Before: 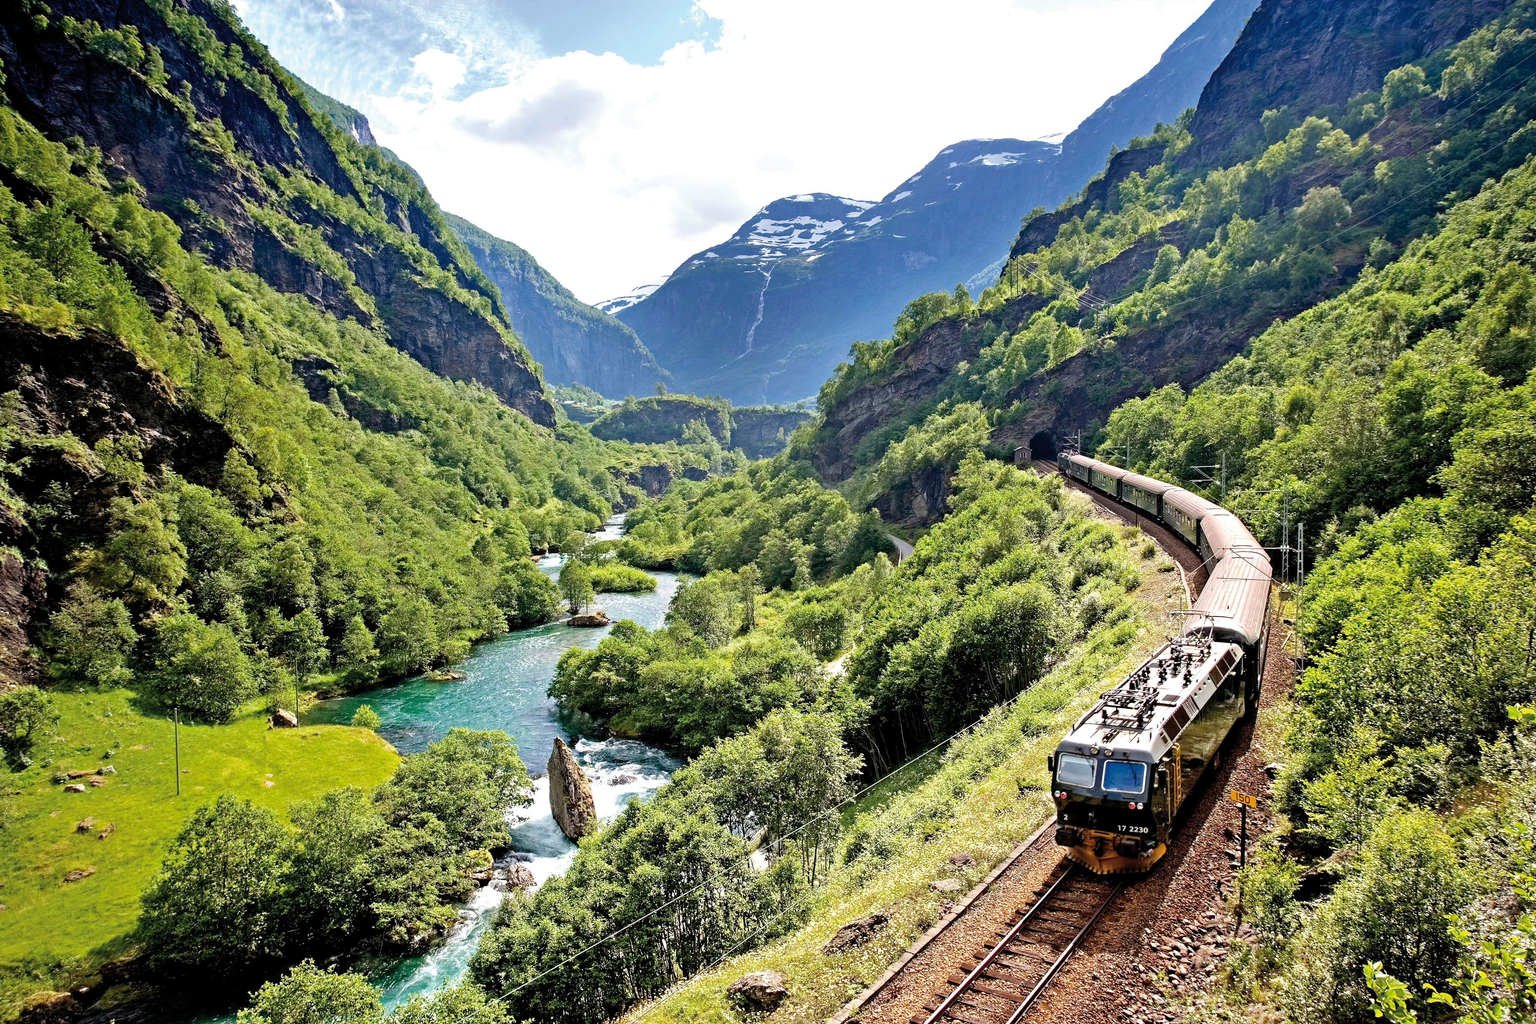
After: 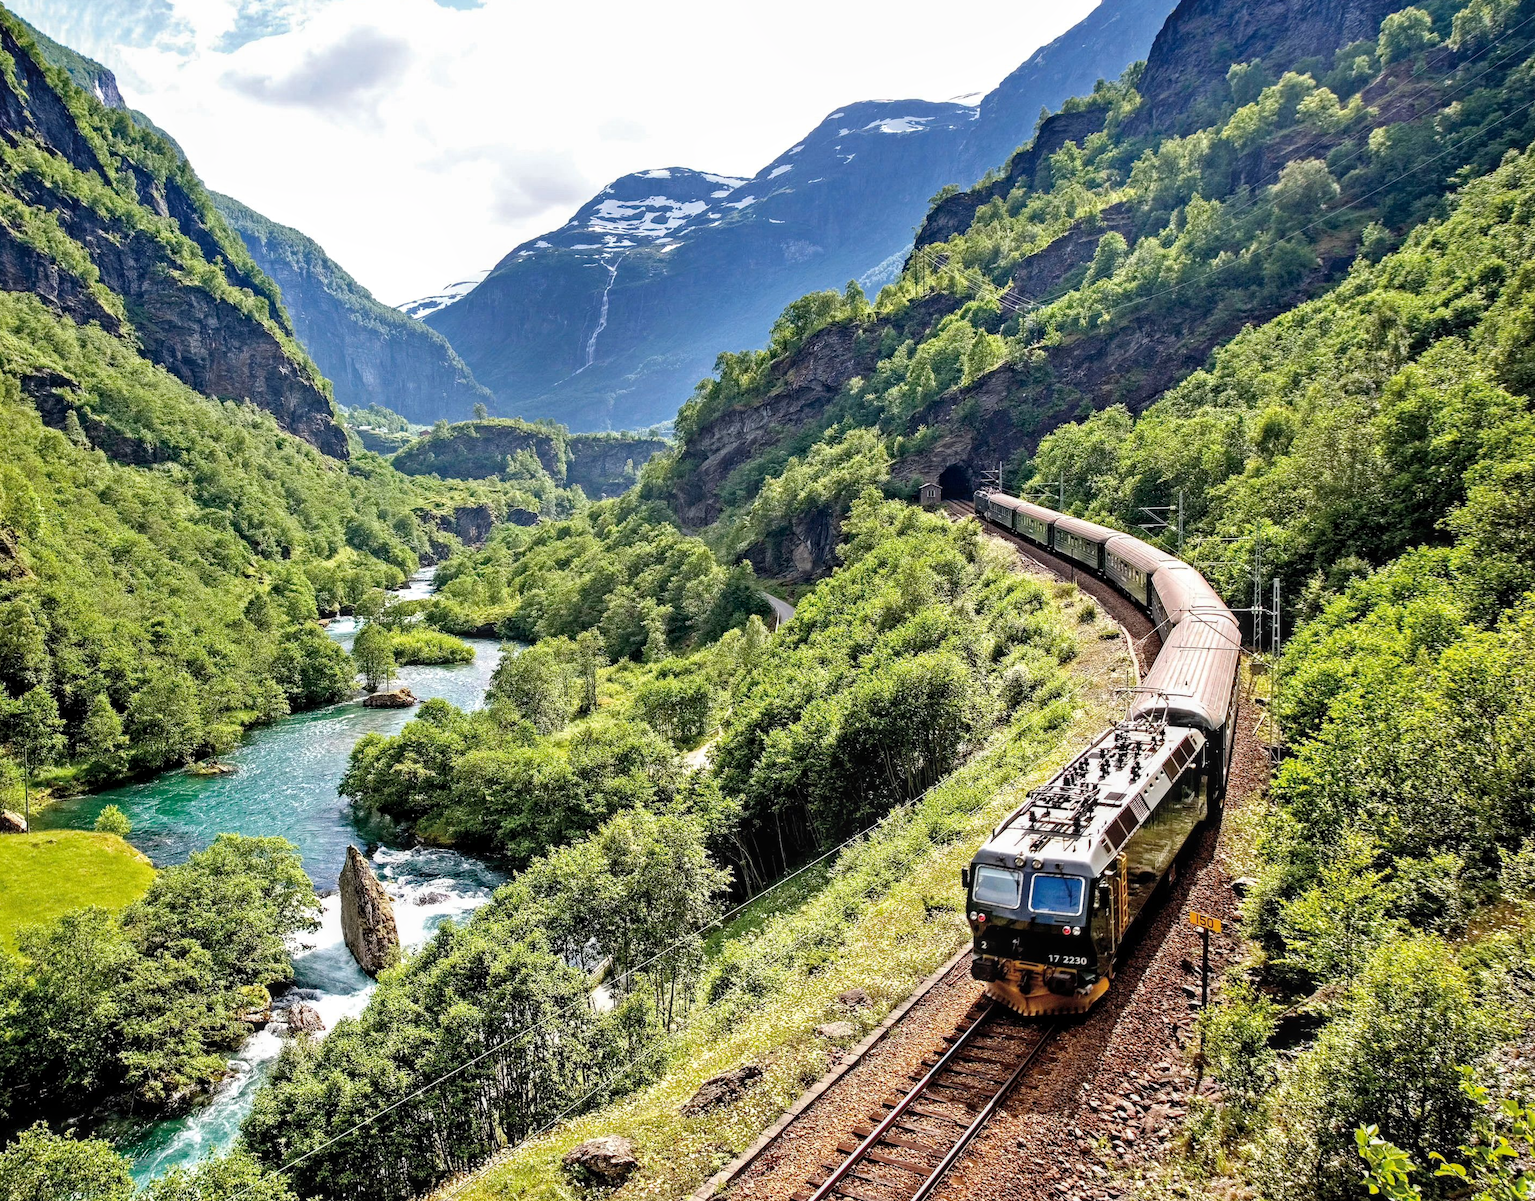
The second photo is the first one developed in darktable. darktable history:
crop and rotate: left 17.959%, top 5.771%, right 1.742%
local contrast: on, module defaults
